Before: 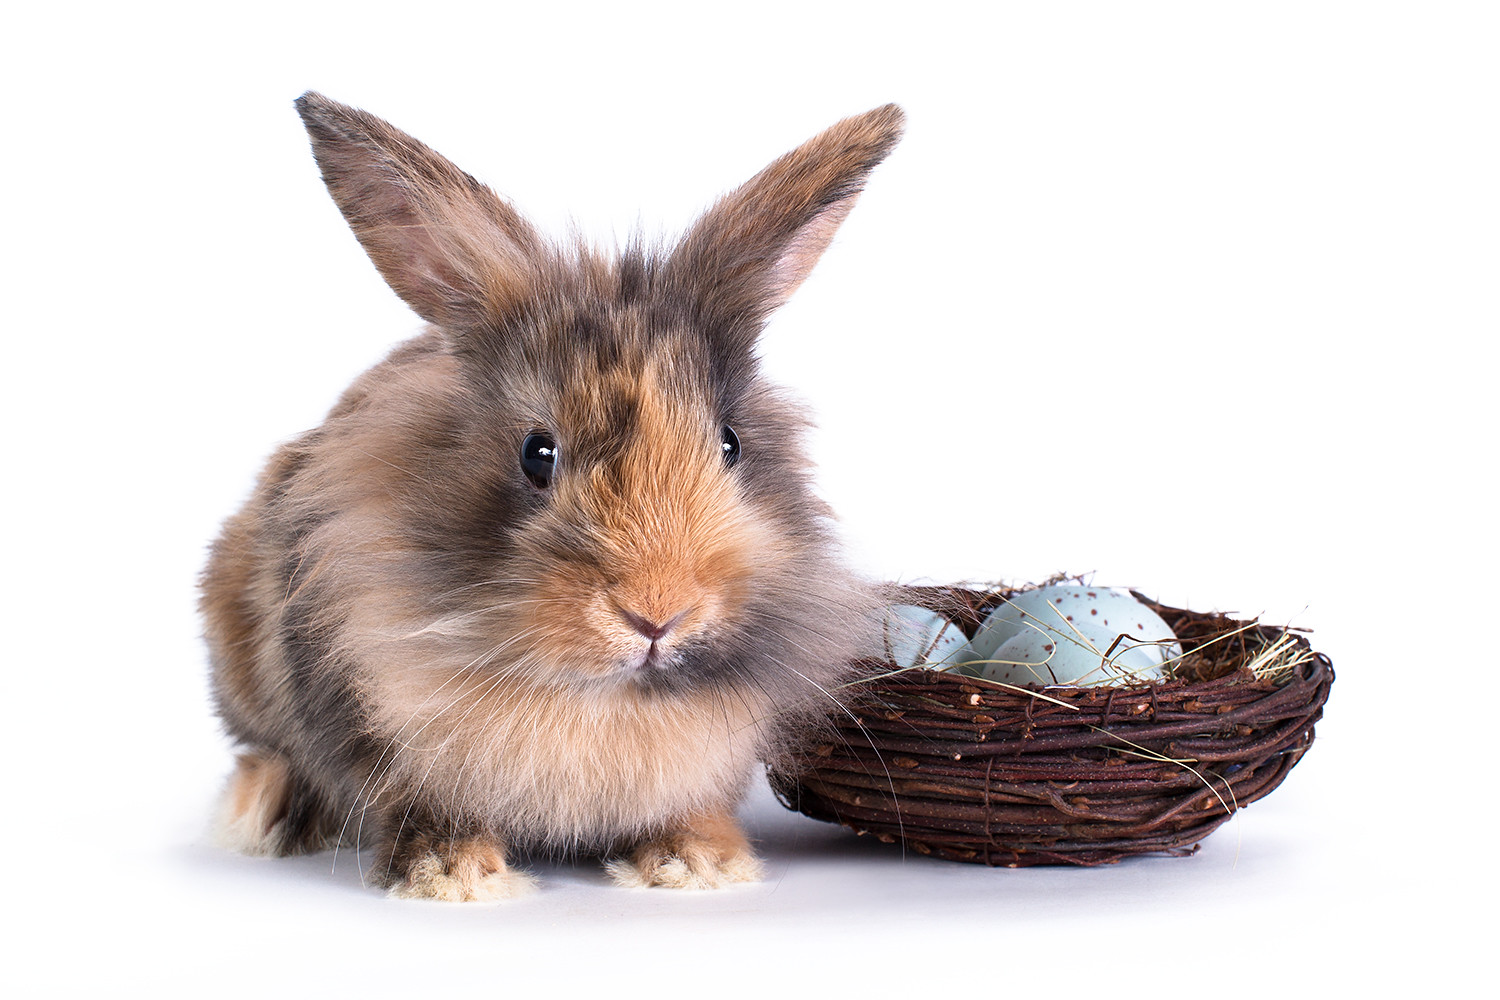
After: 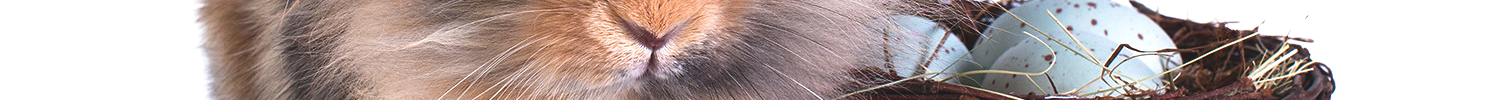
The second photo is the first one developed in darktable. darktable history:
color balance: contrast 10%
exposure: black level correction -0.015, exposure -0.125 EV, compensate highlight preservation false
crop and rotate: top 59.084%, bottom 30.916%
